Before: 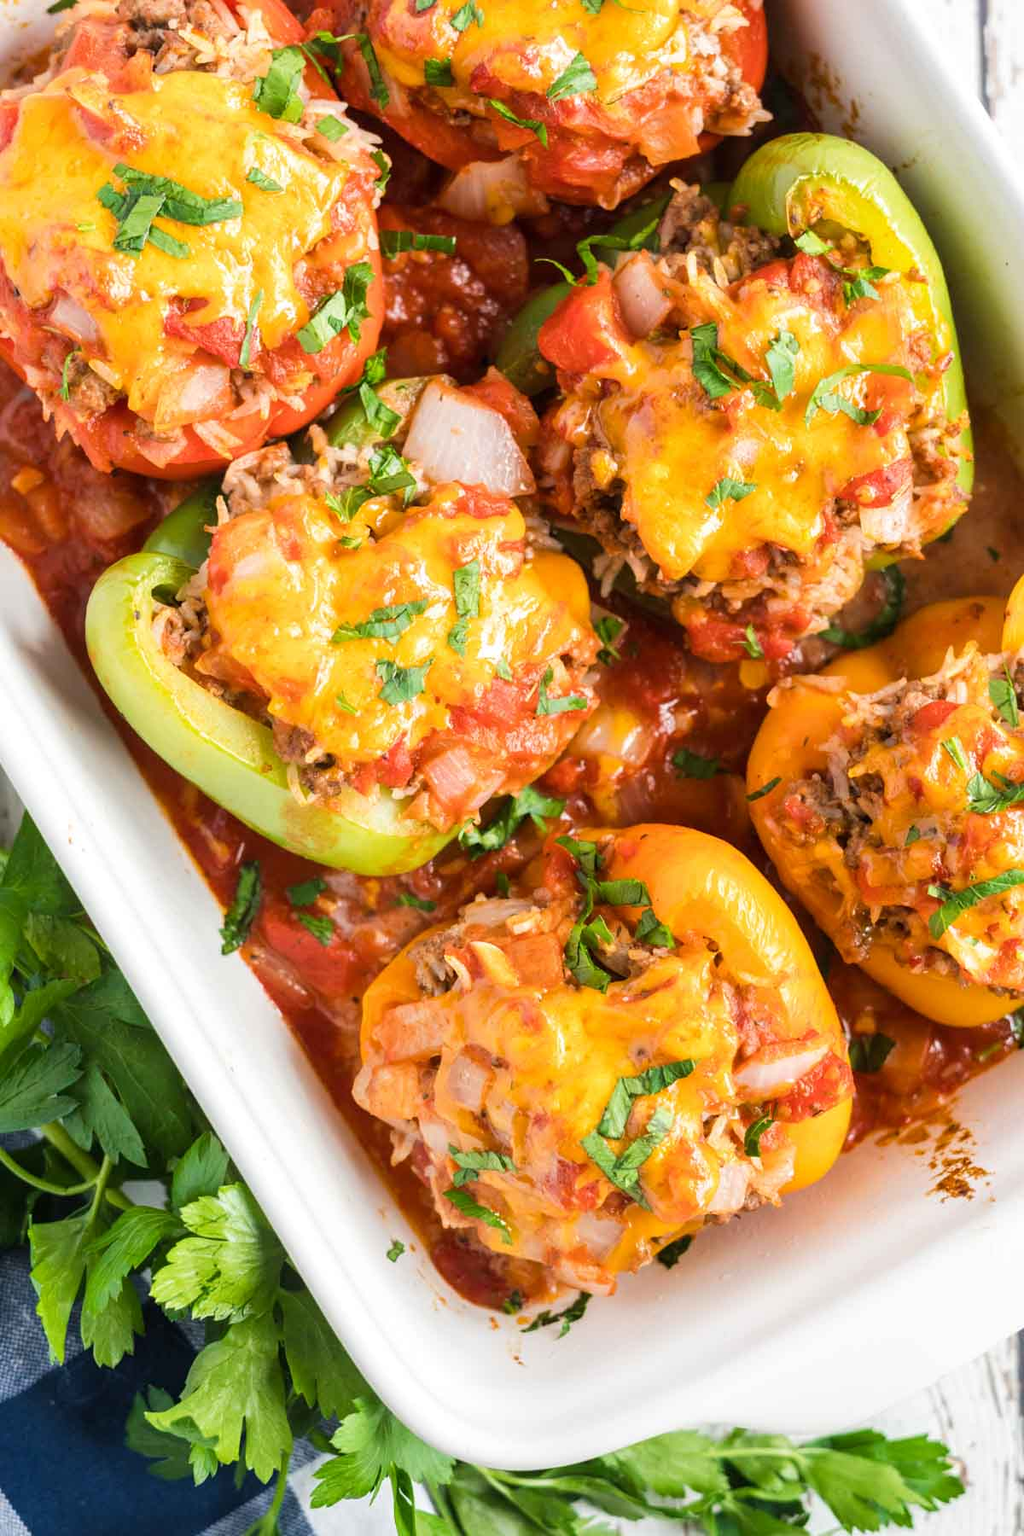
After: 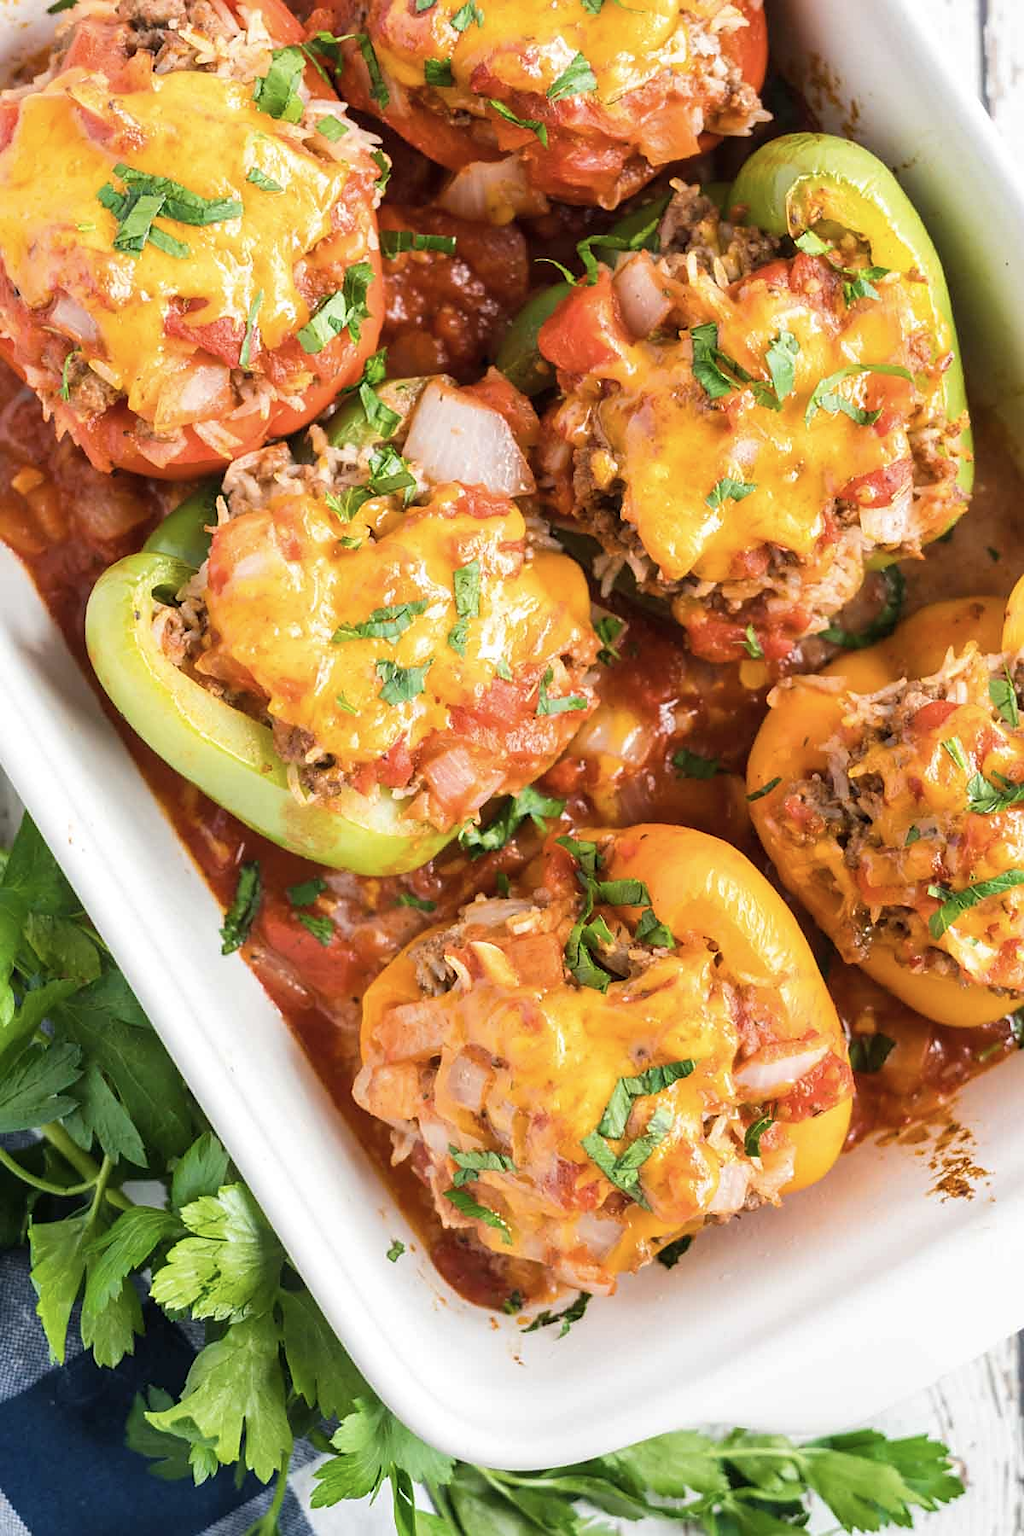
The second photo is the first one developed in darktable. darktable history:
sharpen: radius 1.458, amount 0.398, threshold 1.271
color contrast: green-magenta contrast 0.84, blue-yellow contrast 0.86
